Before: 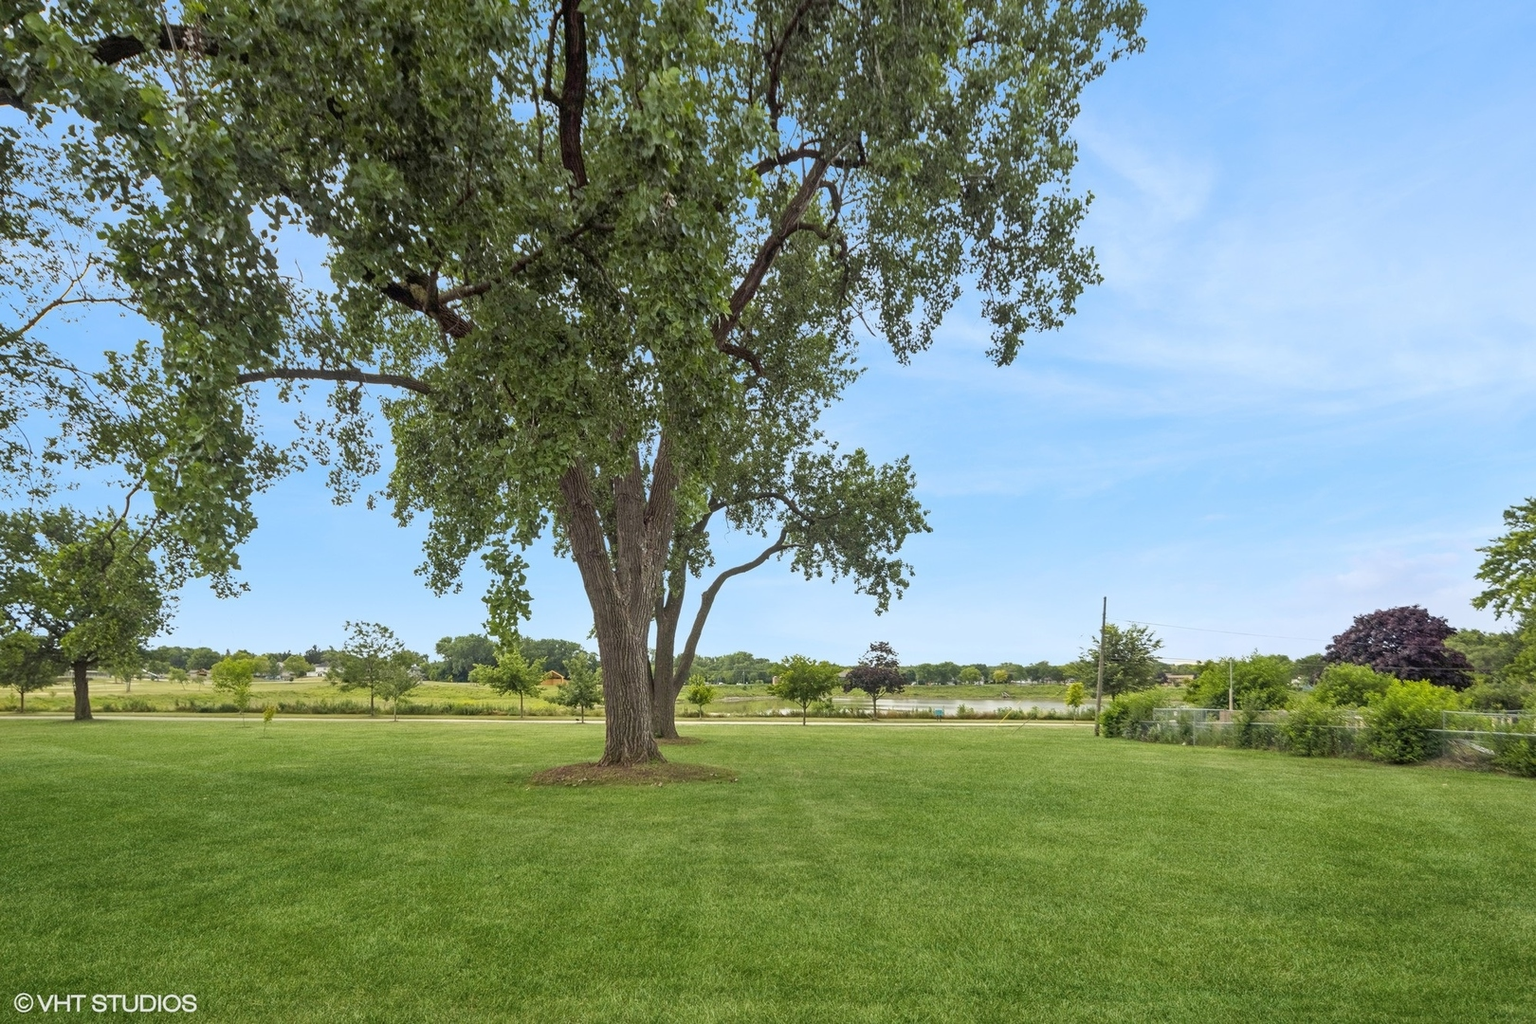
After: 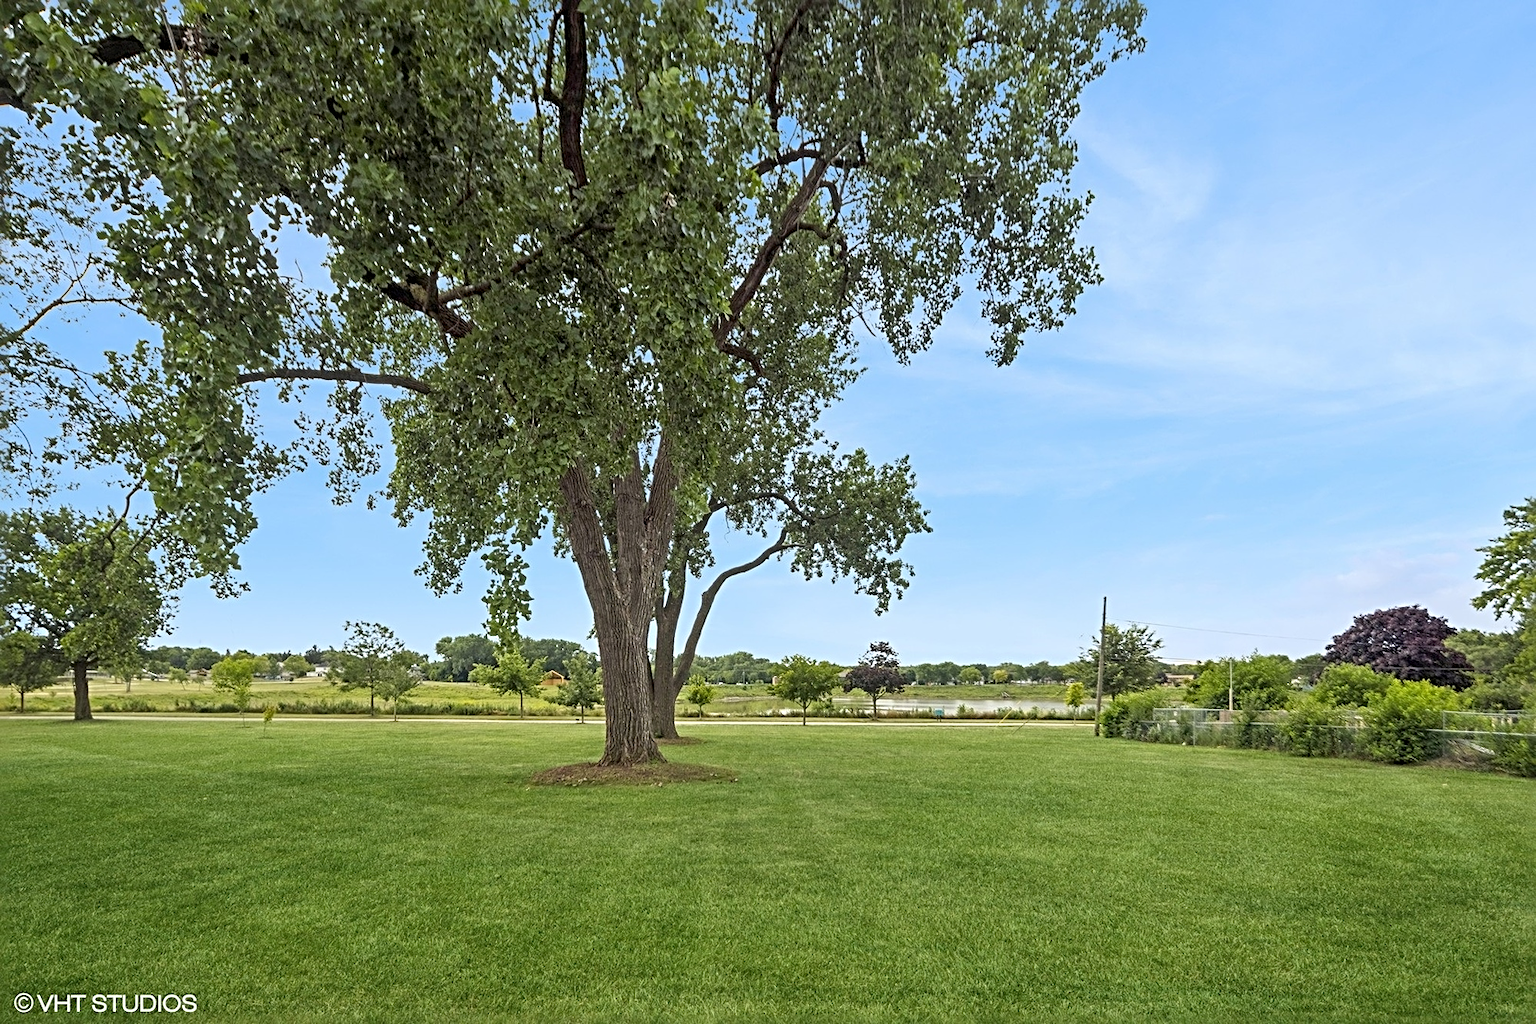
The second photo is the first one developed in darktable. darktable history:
sharpen: radius 3.955
